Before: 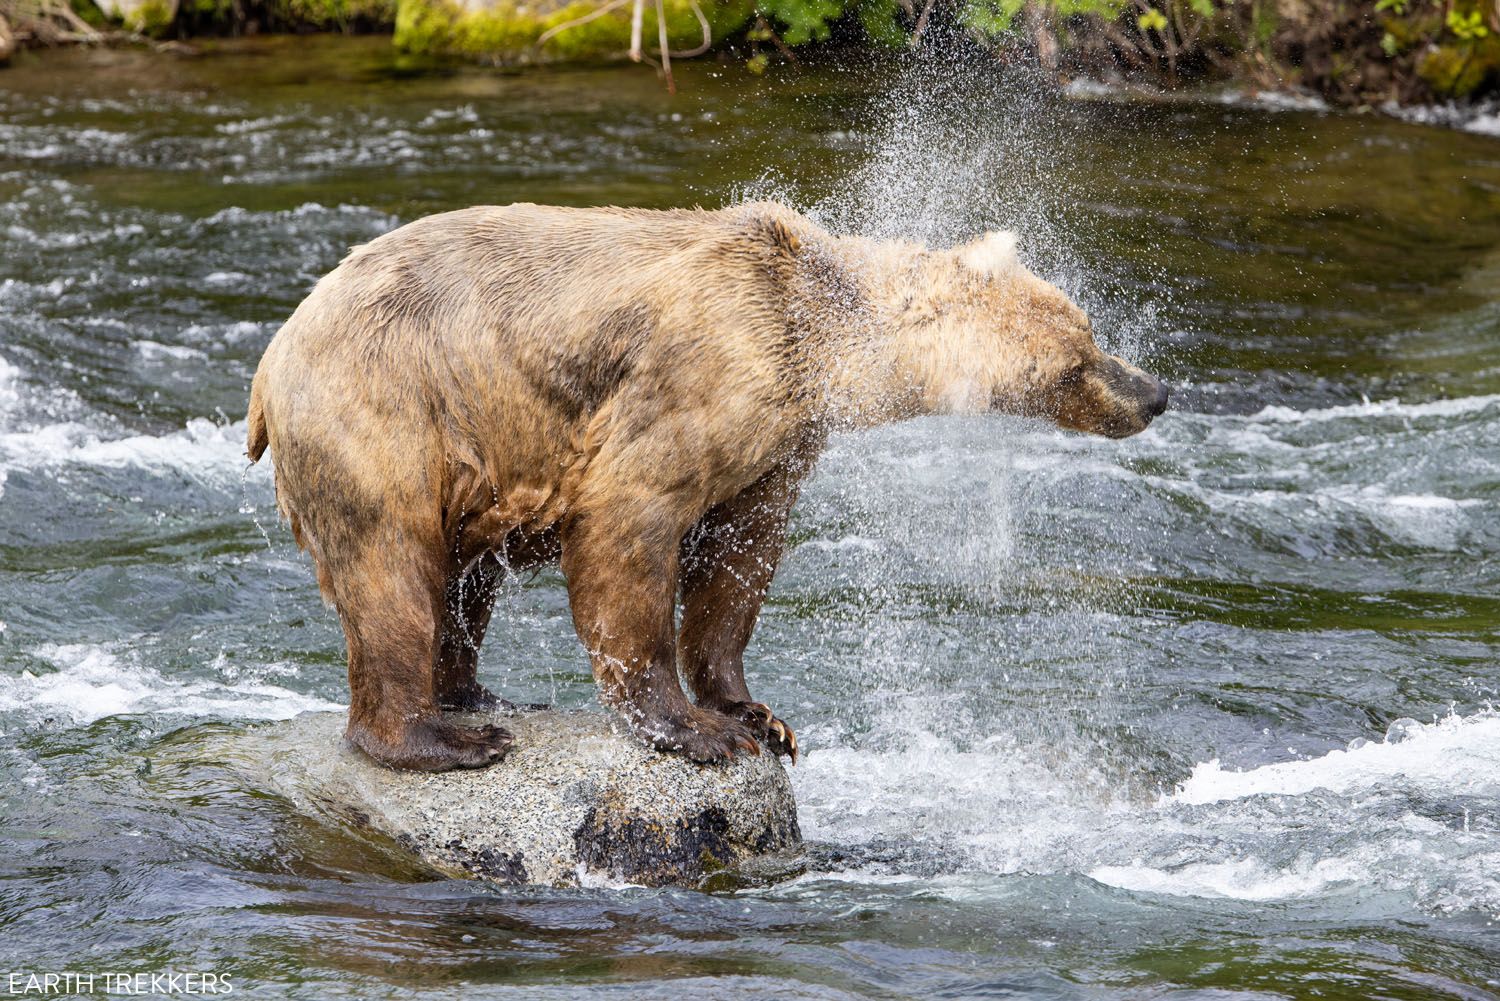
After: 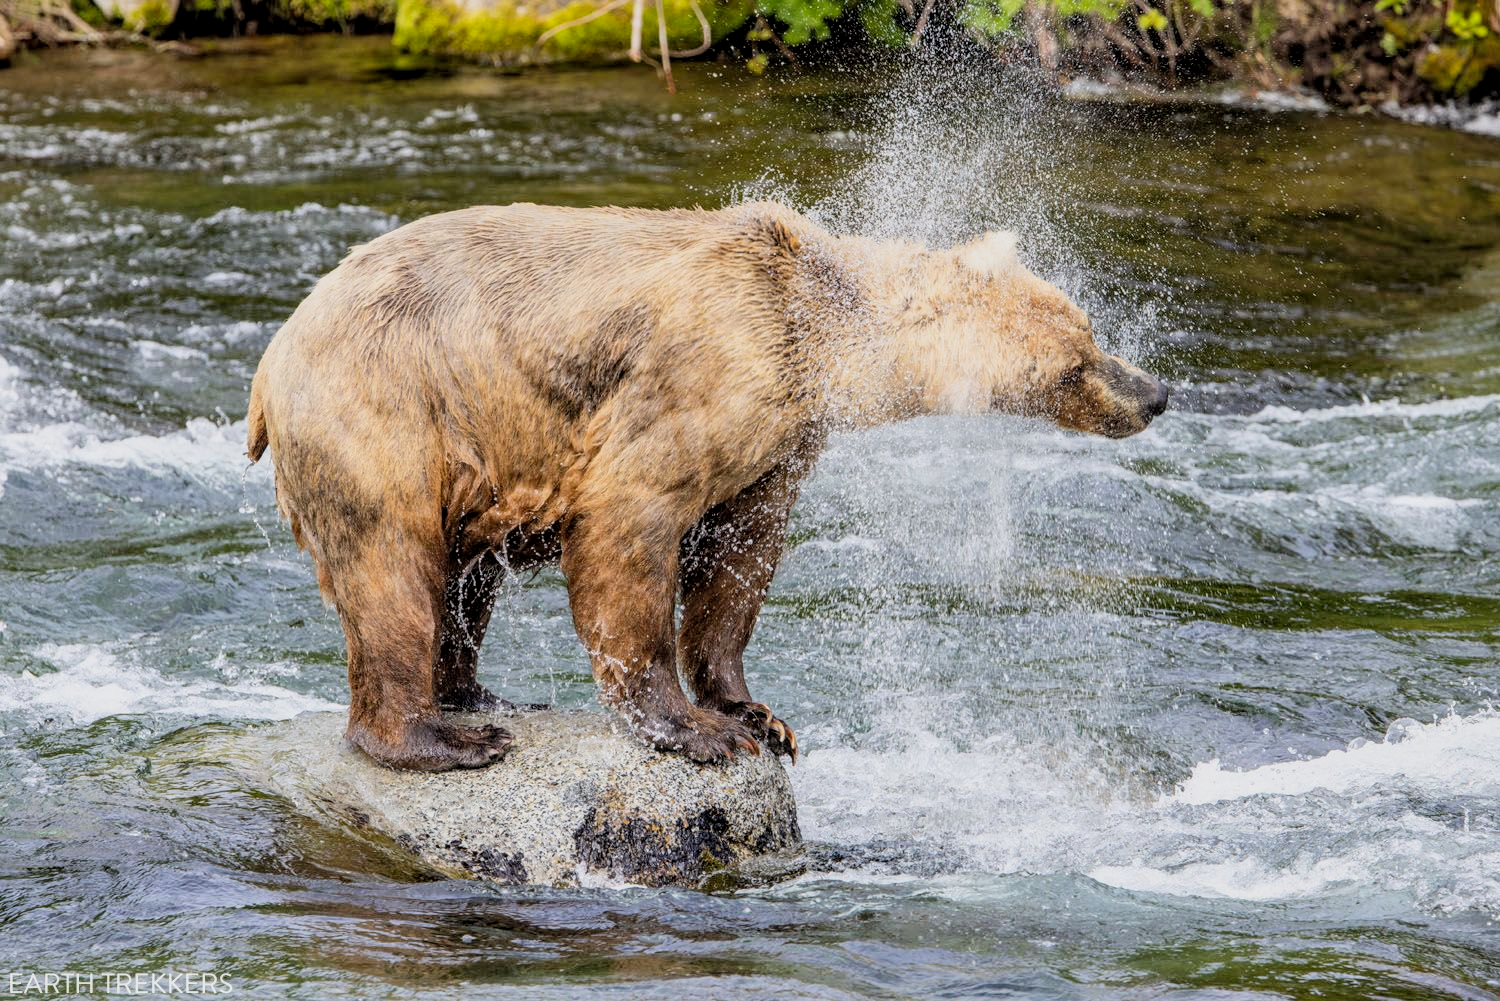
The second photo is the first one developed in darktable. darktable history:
filmic rgb: black relative exposure -7.99 EV, white relative exposure 4.02 EV, hardness 4.11
local contrast: on, module defaults
contrast brightness saturation: brightness 0.094, saturation 0.191
